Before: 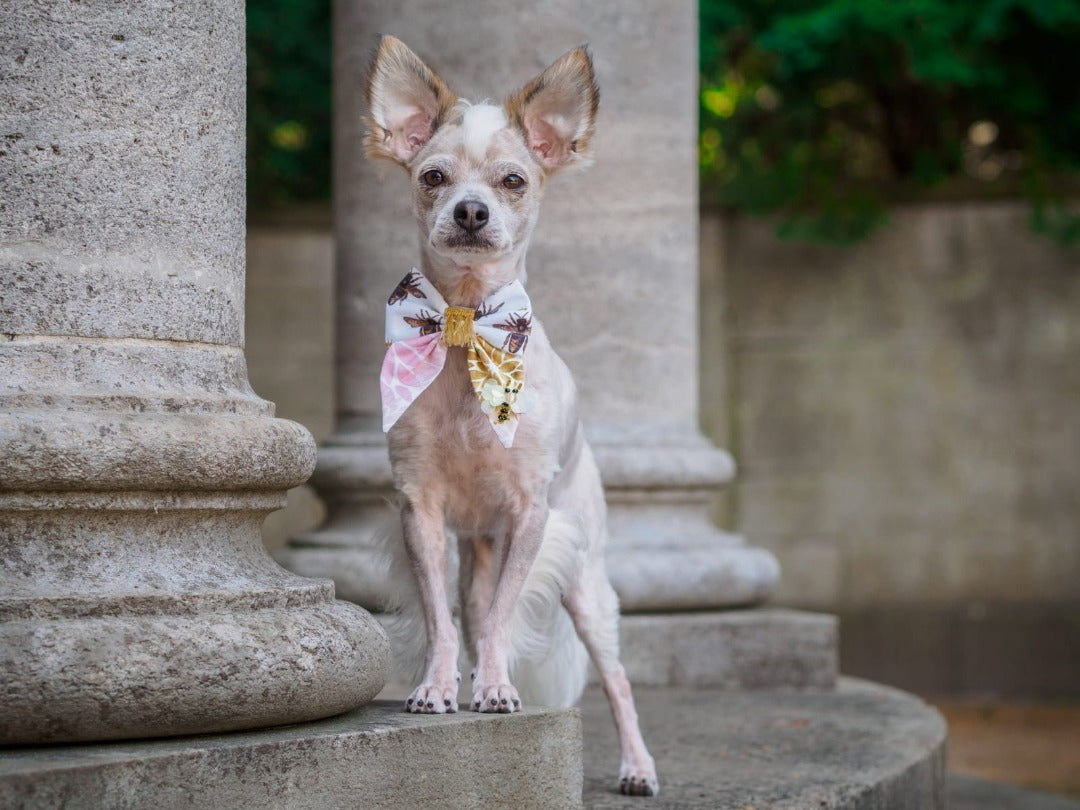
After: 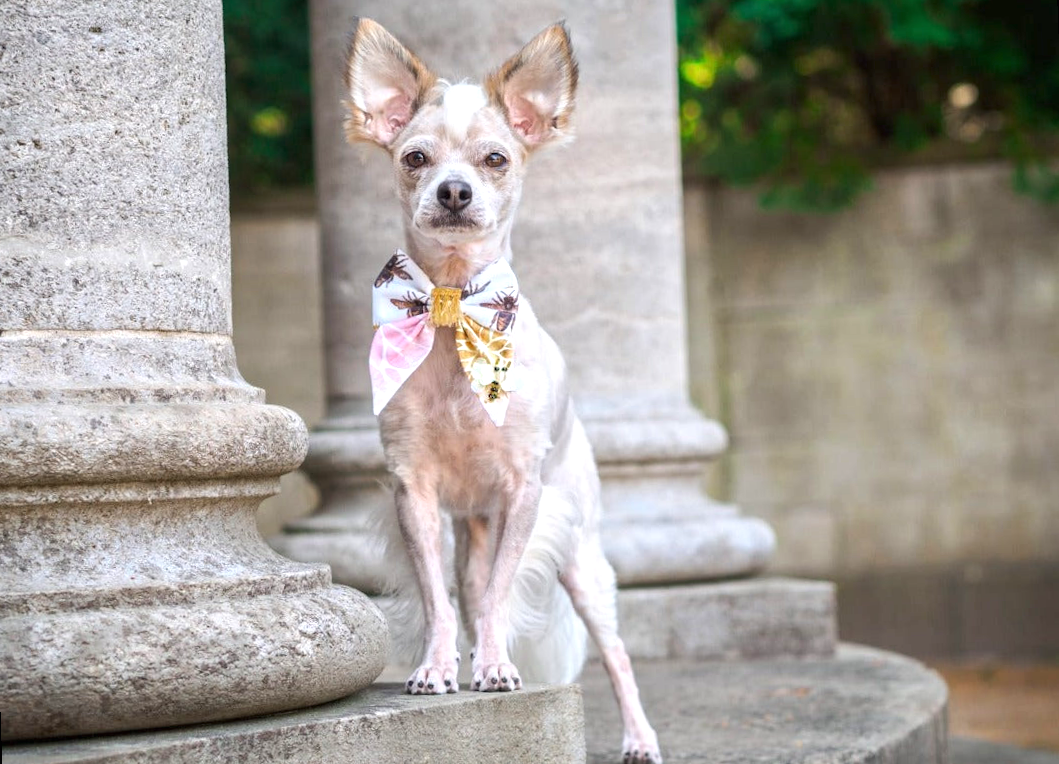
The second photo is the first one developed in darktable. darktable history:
exposure: black level correction 0, exposure 1.015 EV, compensate exposure bias true, compensate highlight preservation false
tone equalizer: -8 EV -0.002 EV, -7 EV 0.005 EV, -6 EV -0.009 EV, -5 EV 0.011 EV, -4 EV -0.012 EV, -3 EV 0.007 EV, -2 EV -0.062 EV, -1 EV -0.293 EV, +0 EV -0.582 EV, smoothing diameter 2%, edges refinement/feathering 20, mask exposure compensation -1.57 EV, filter diffusion 5
rotate and perspective: rotation -2°, crop left 0.022, crop right 0.978, crop top 0.049, crop bottom 0.951
